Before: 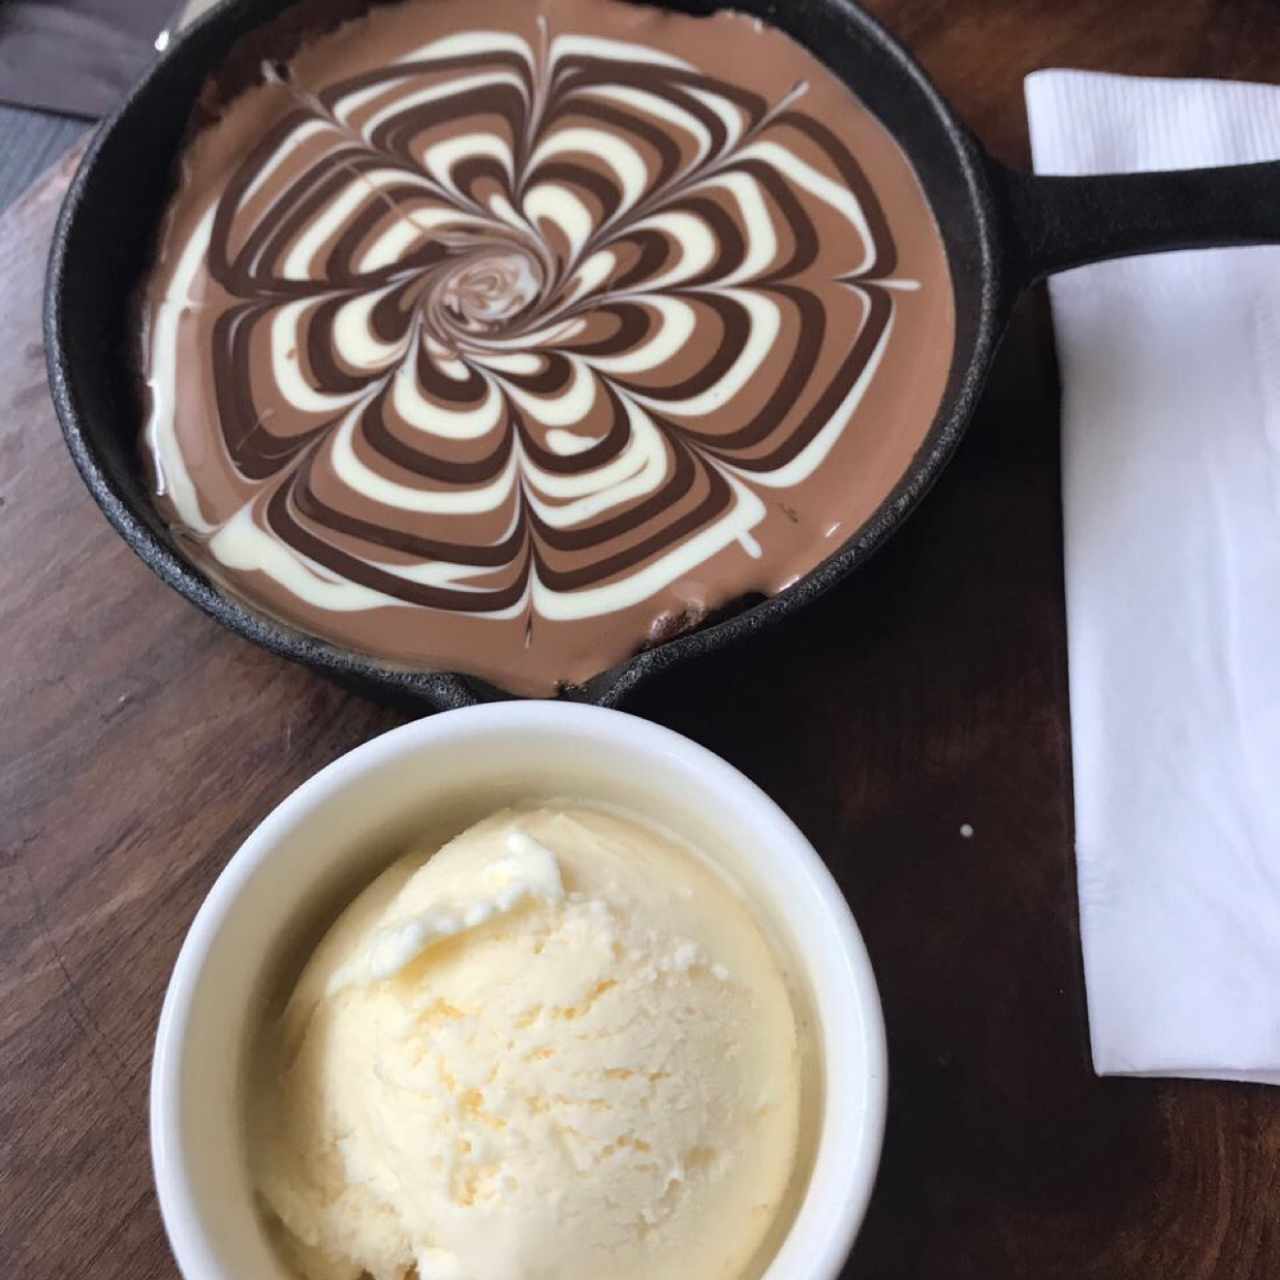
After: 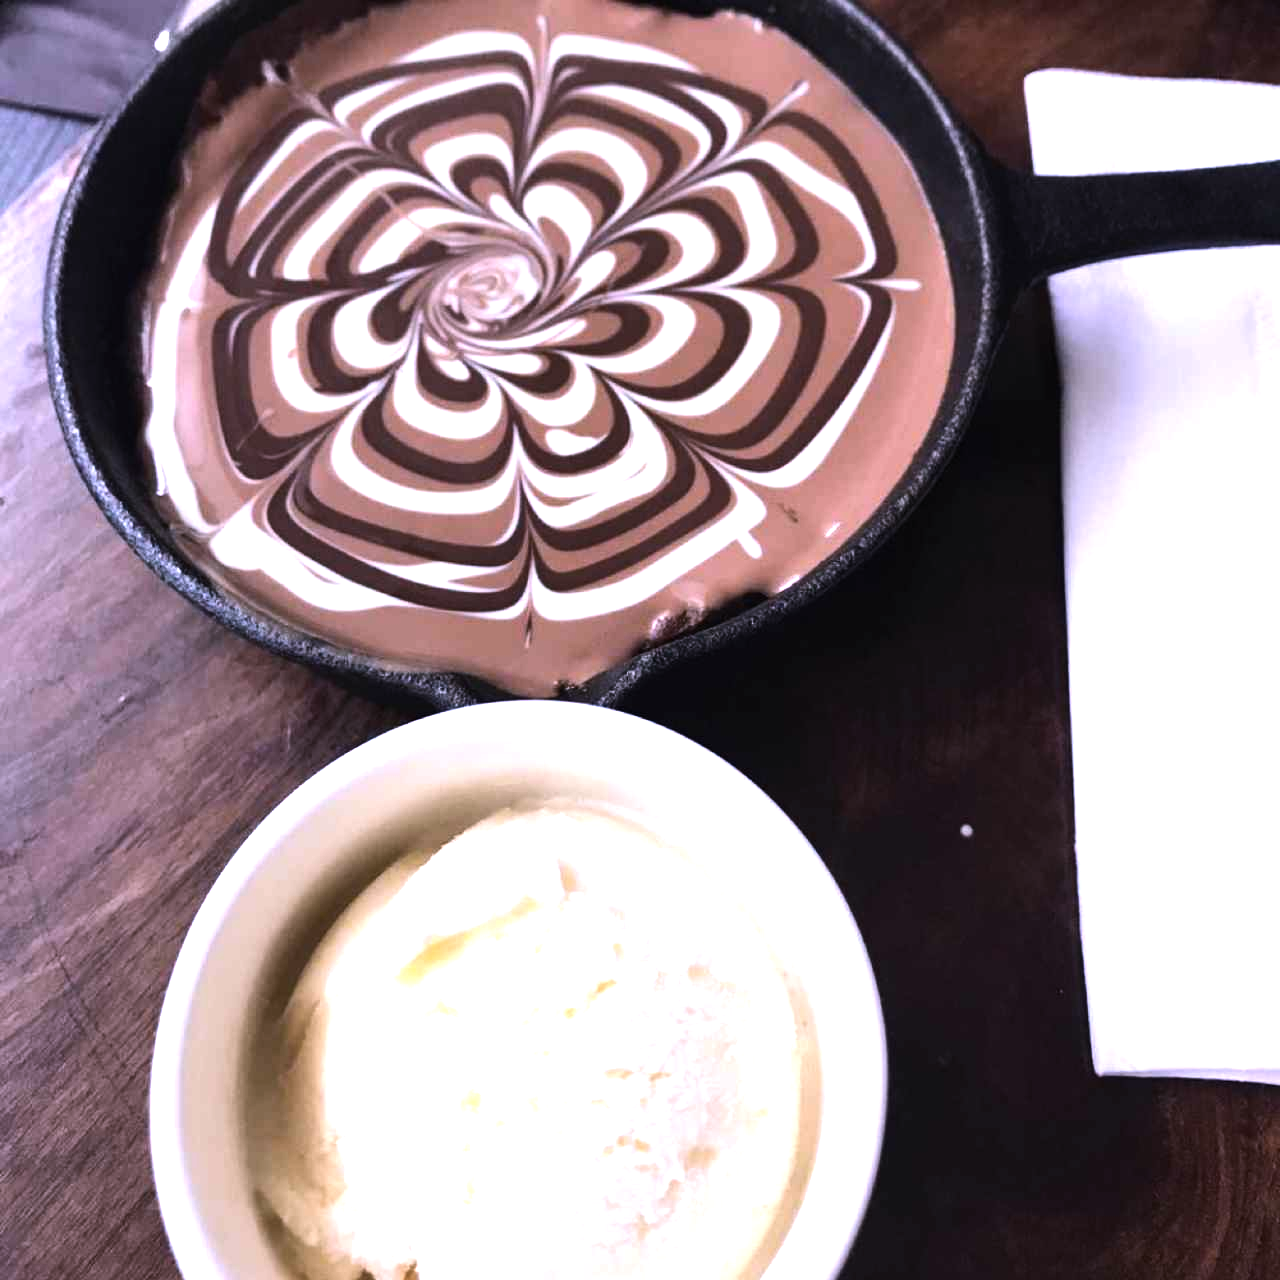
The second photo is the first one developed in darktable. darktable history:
levels: levels [0, 0.476, 0.951]
white balance: red 1.042, blue 1.17
tone equalizer: -8 EV -0.75 EV, -7 EV -0.7 EV, -6 EV -0.6 EV, -5 EV -0.4 EV, -3 EV 0.4 EV, -2 EV 0.6 EV, -1 EV 0.7 EV, +0 EV 0.75 EV, edges refinement/feathering 500, mask exposure compensation -1.57 EV, preserve details no
exposure: black level correction 0, exposure 0.2 EV, compensate exposure bias true, compensate highlight preservation false
